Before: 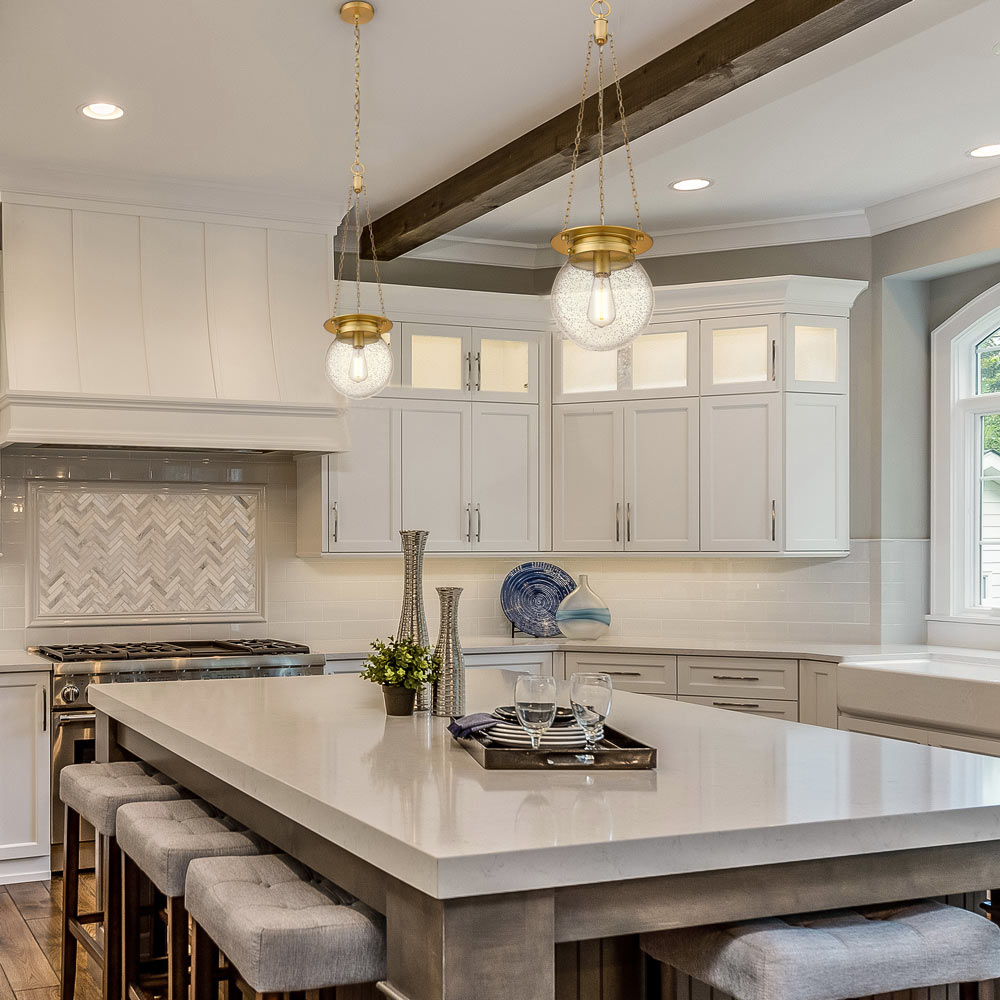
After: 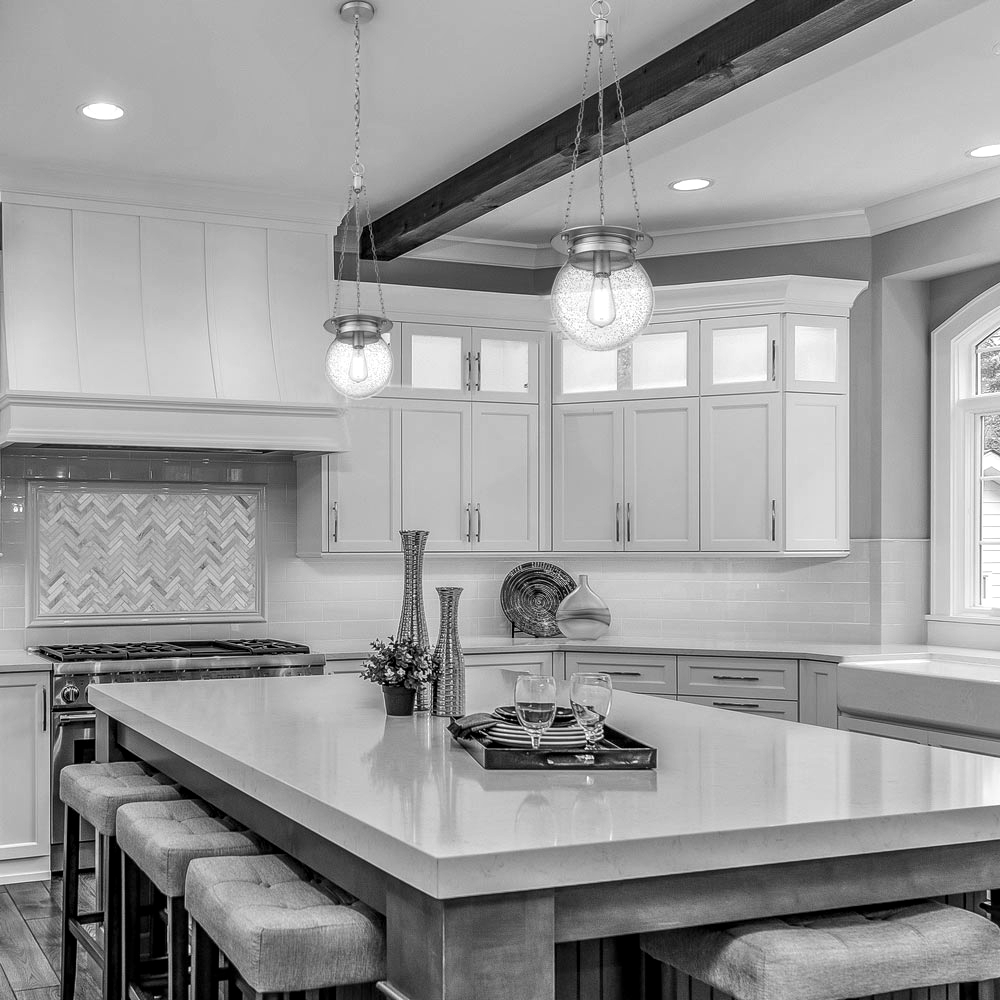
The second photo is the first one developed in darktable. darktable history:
local contrast: on, module defaults
monochrome: on, module defaults
color calibration: output R [1.063, -0.012, -0.003, 0], output G [0, 1.022, 0.021, 0], output B [-0.079, 0.047, 1, 0], illuminant custom, x 0.389, y 0.387, temperature 3838.64 K
